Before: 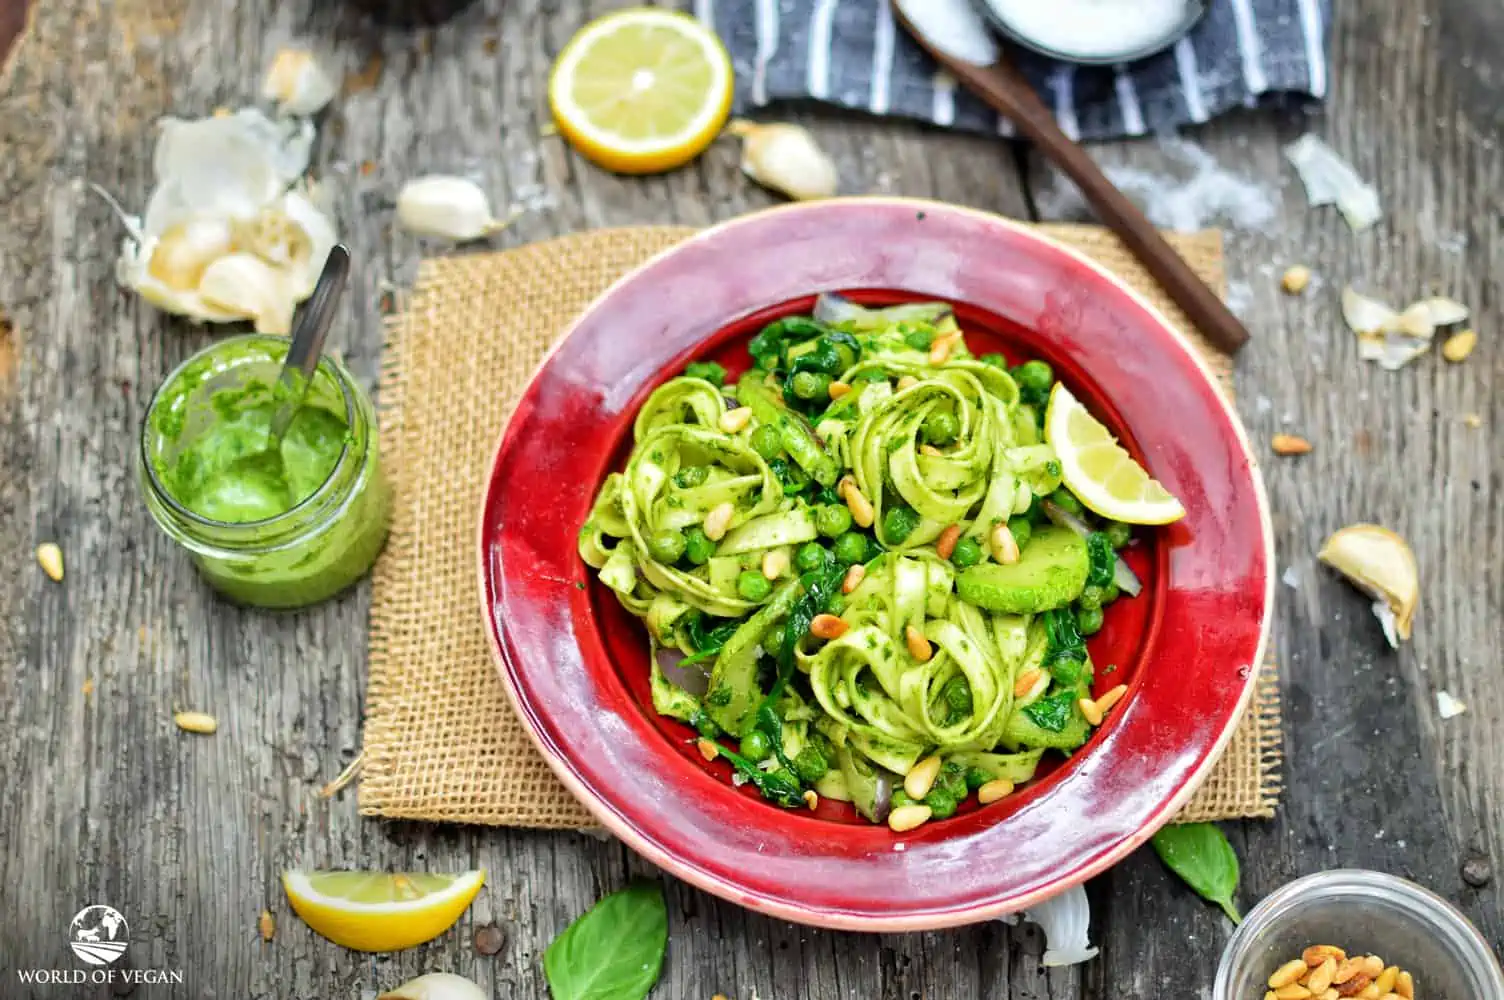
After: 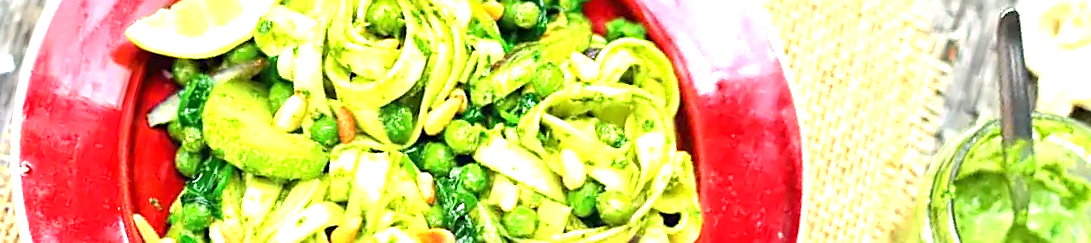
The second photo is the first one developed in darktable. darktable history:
exposure: black level correction 0, exposure 1.2 EV, compensate exposure bias true, compensate highlight preservation false
sharpen: on, module defaults
crop and rotate: angle 16.12°, top 30.835%, bottom 35.653%
